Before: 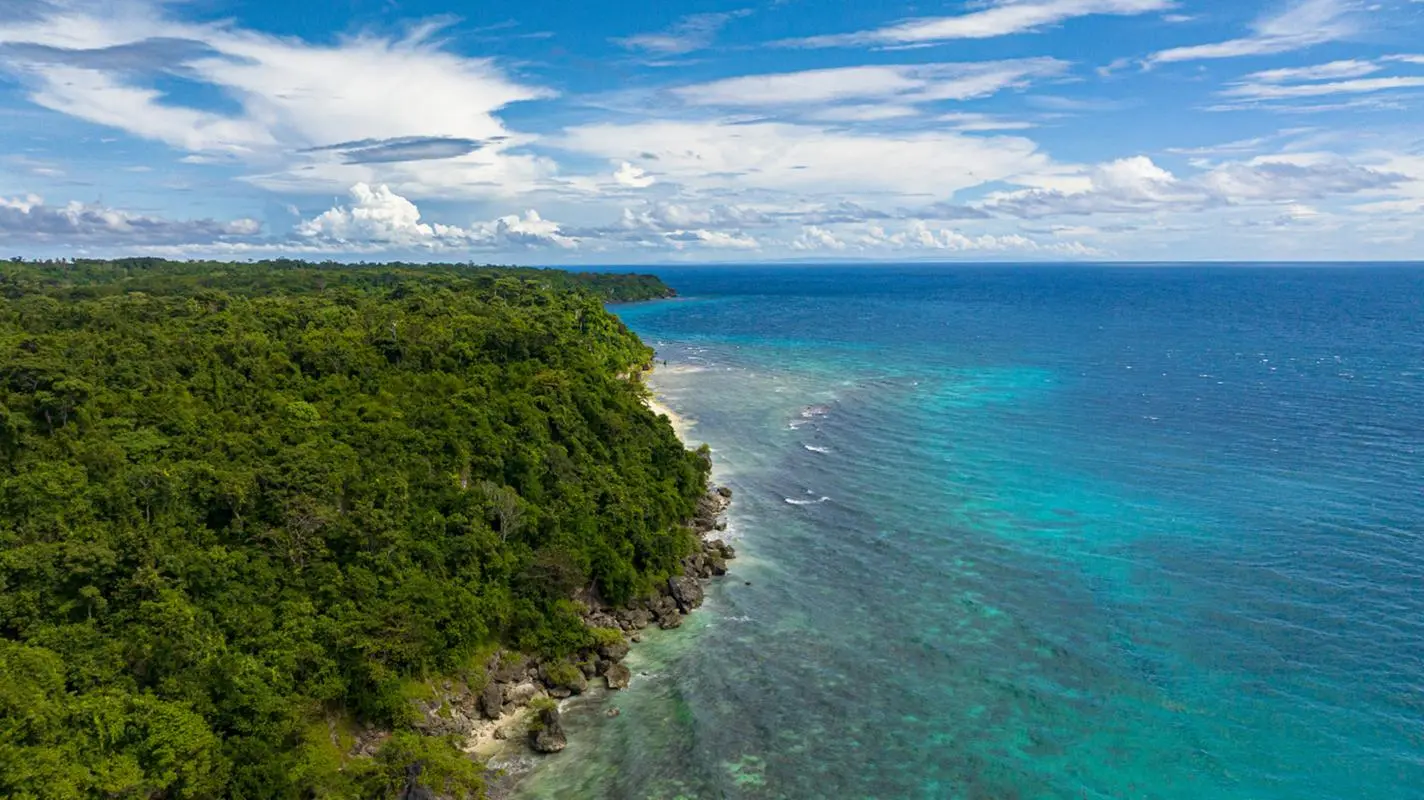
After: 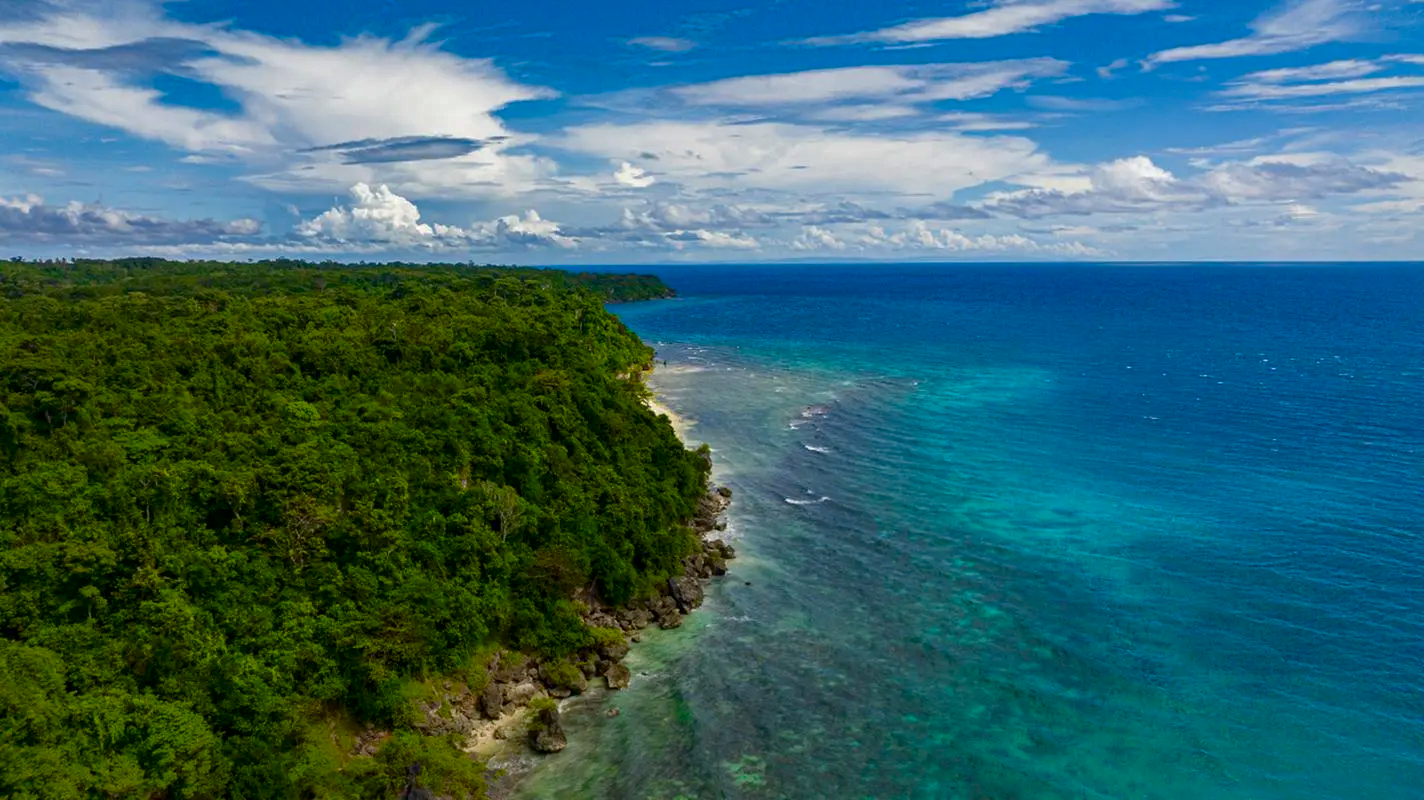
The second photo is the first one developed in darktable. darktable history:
contrast brightness saturation: brightness -0.246, saturation 0.196
shadows and highlights: on, module defaults
